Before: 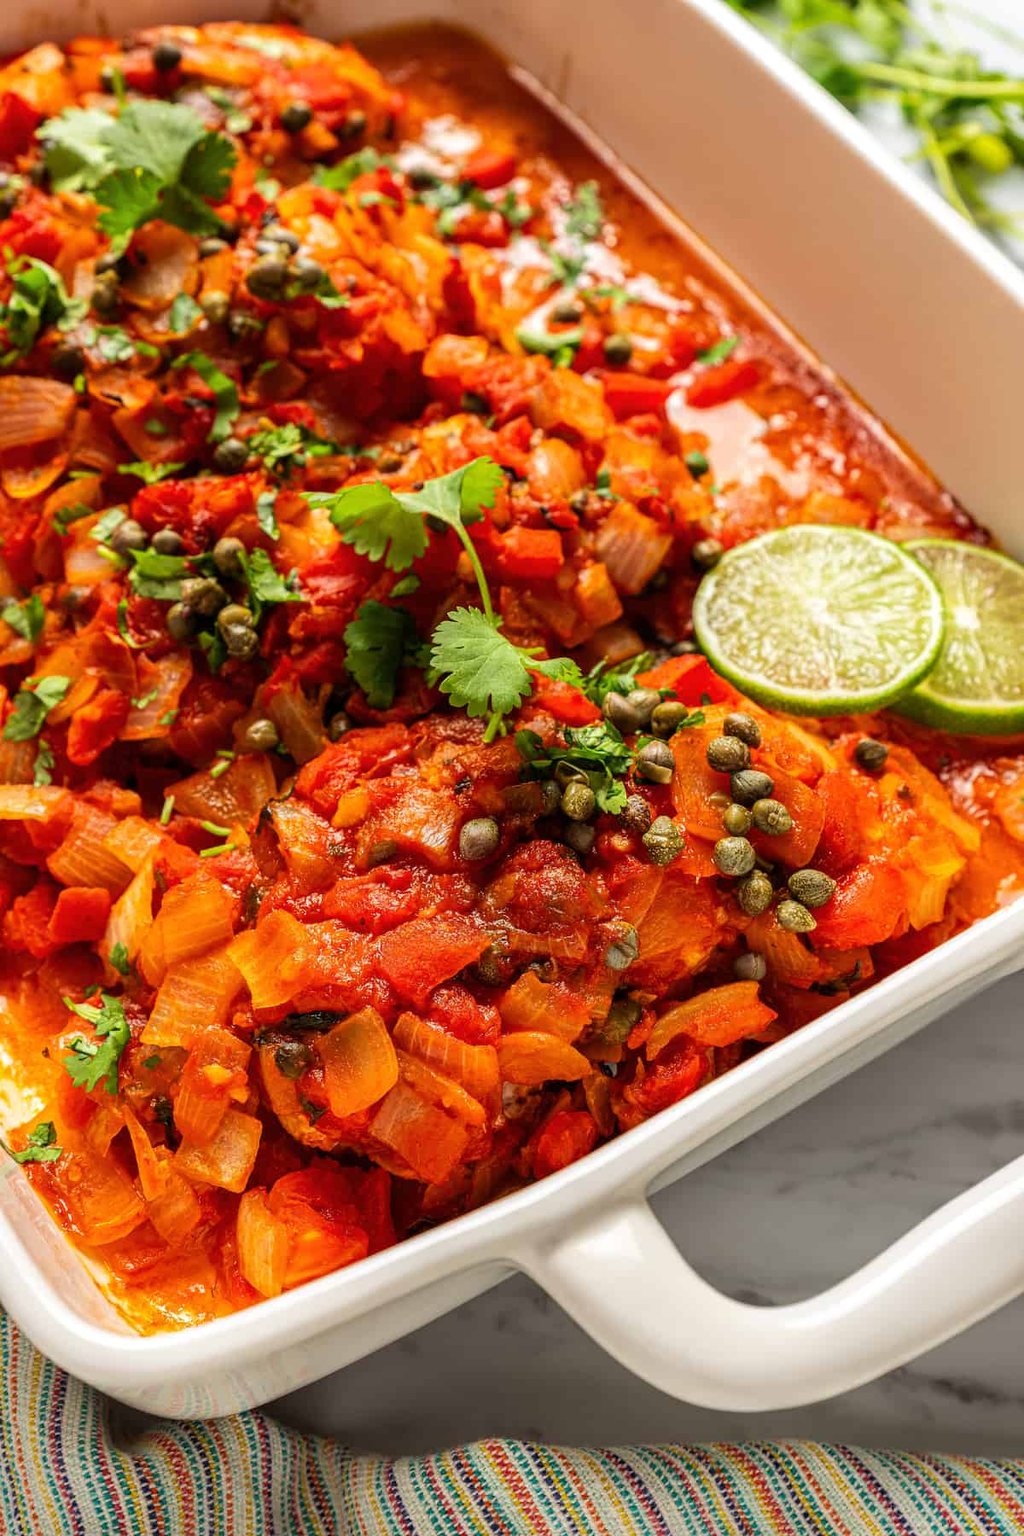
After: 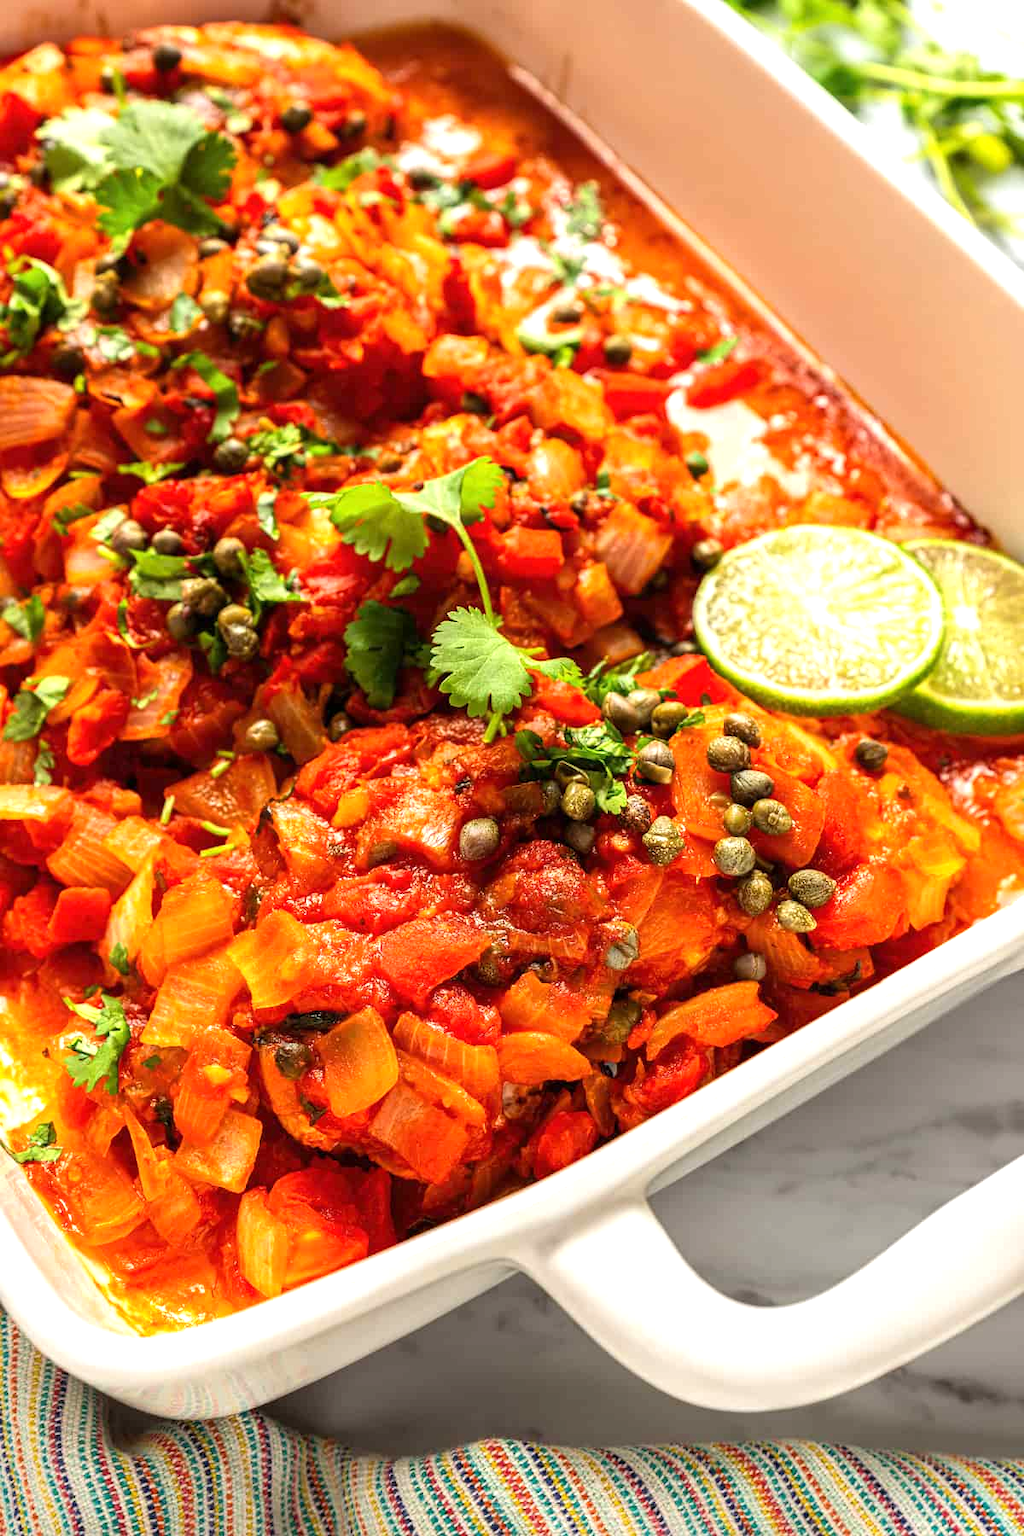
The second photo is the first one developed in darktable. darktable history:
exposure: exposure 0.633 EV, compensate highlight preservation false
